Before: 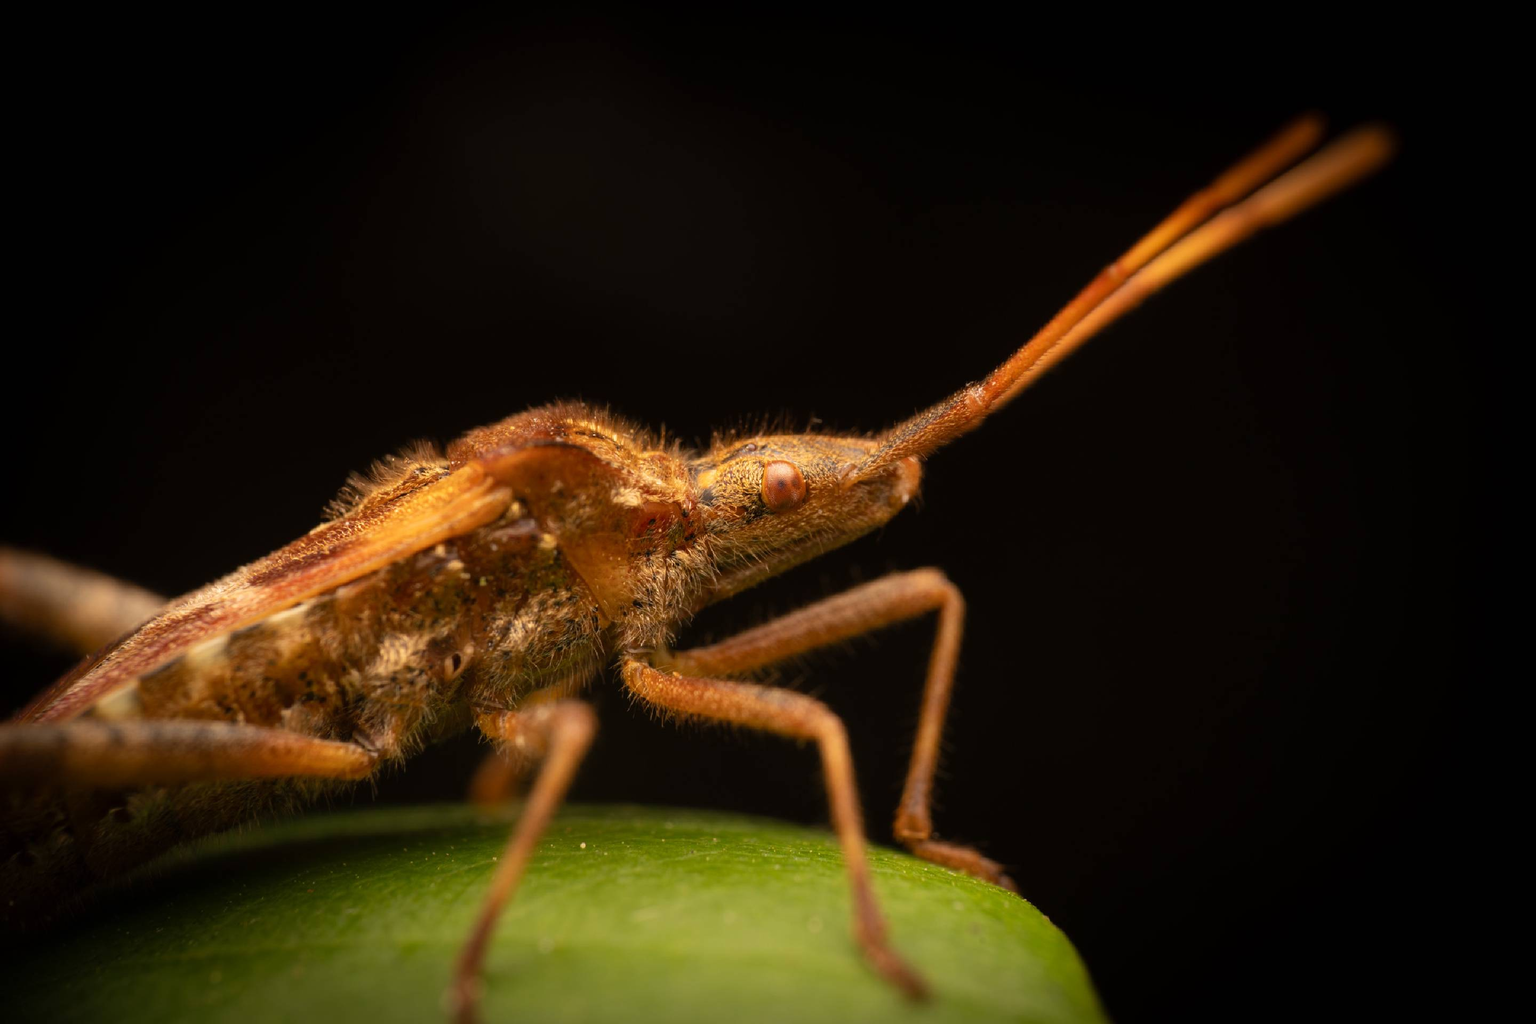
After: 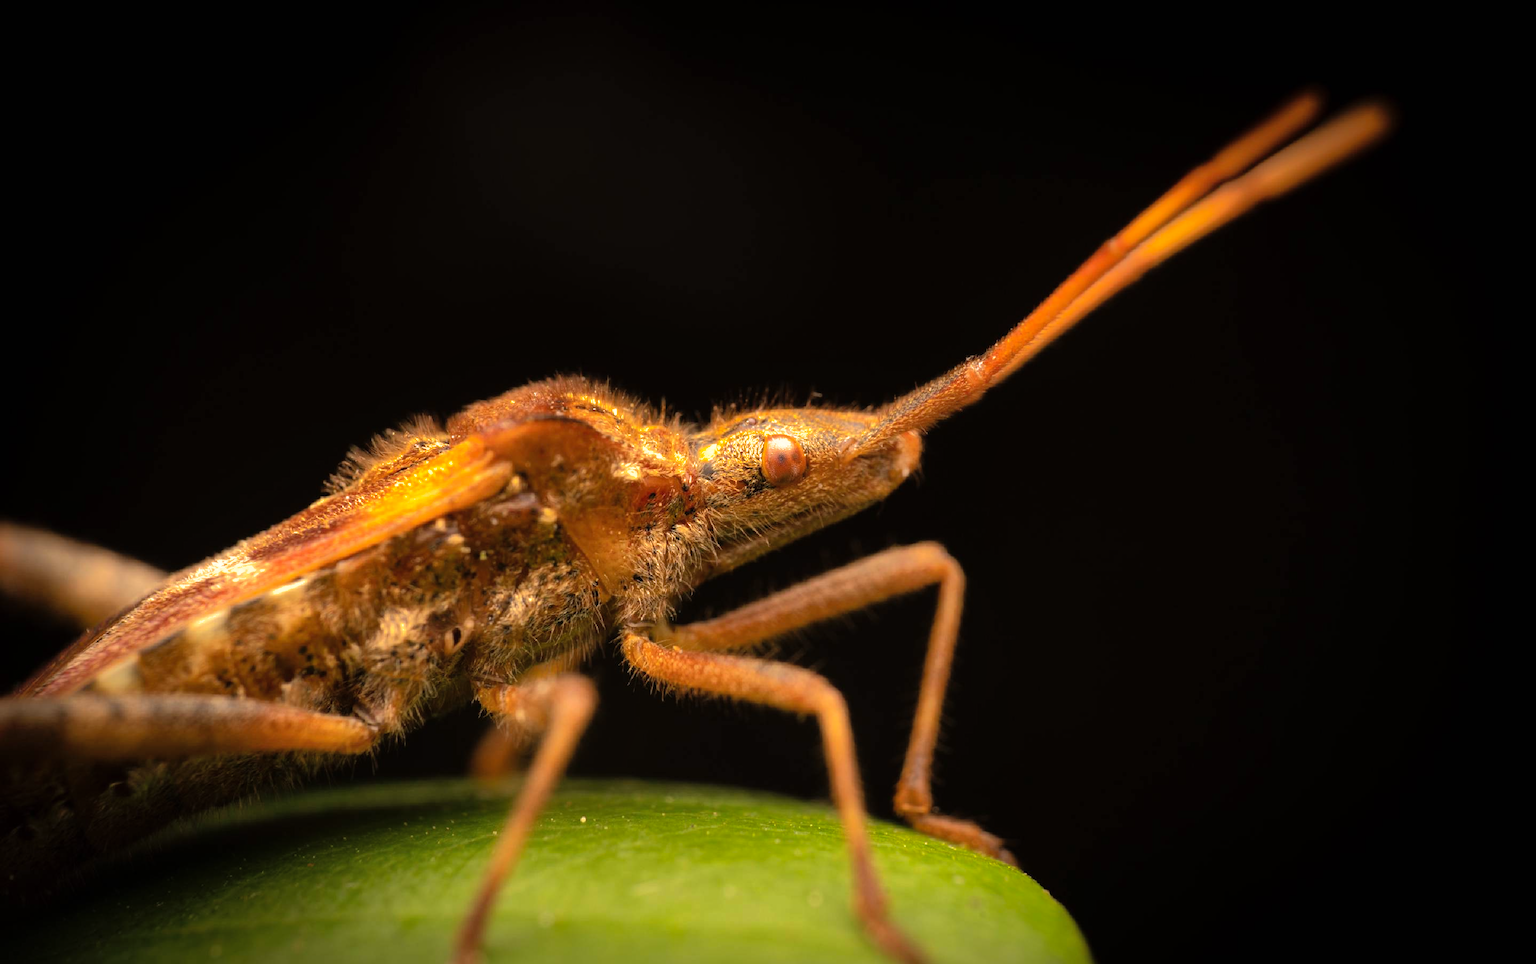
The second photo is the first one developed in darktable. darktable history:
tone equalizer: -8 EV -0.764 EV, -7 EV -0.737 EV, -6 EV -0.608 EV, -5 EV -0.405 EV, -3 EV 0.395 EV, -2 EV 0.6 EV, -1 EV 0.696 EV, +0 EV 0.777 EV
shadows and highlights: shadows 39.23, highlights -60.07
crop and rotate: top 2.584%, bottom 3.178%
